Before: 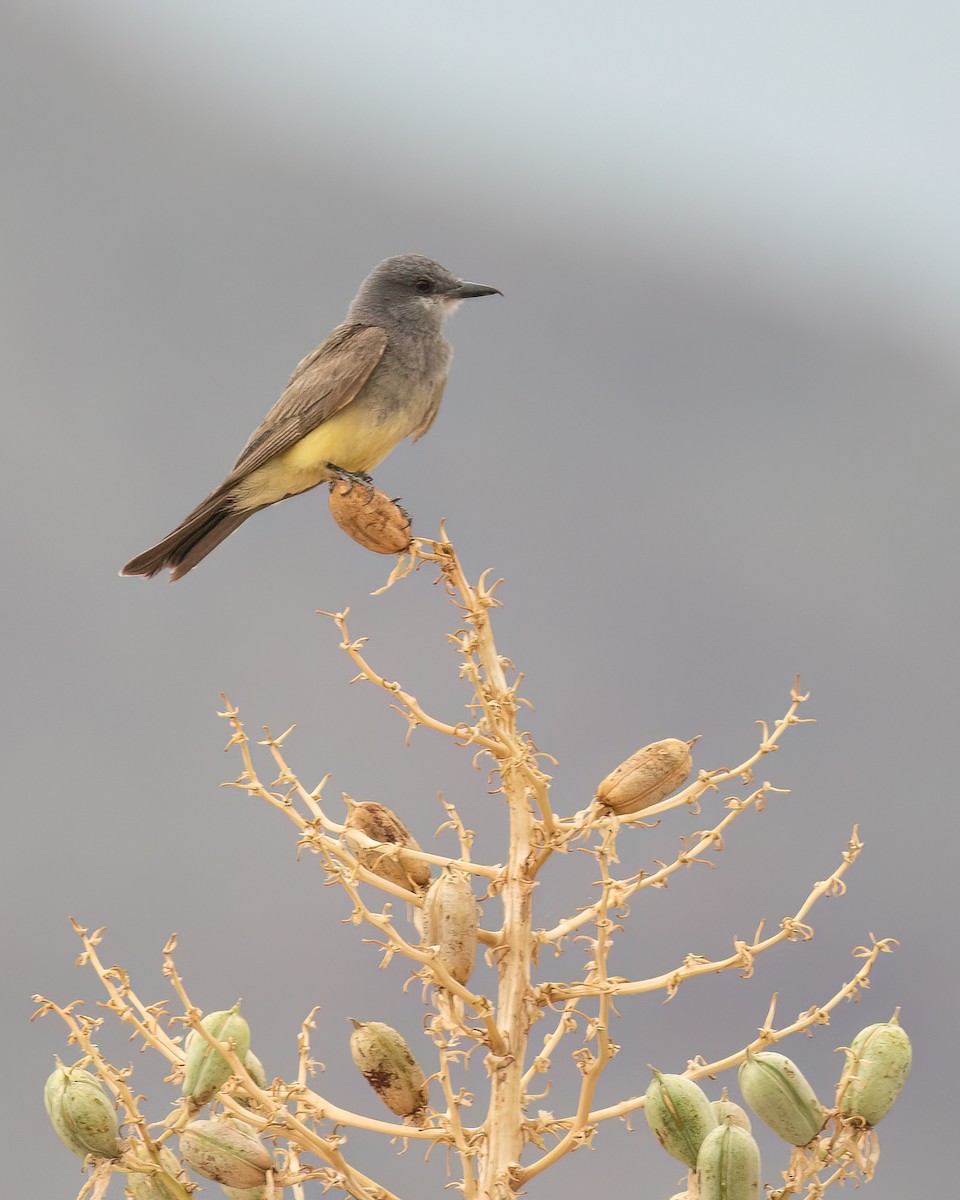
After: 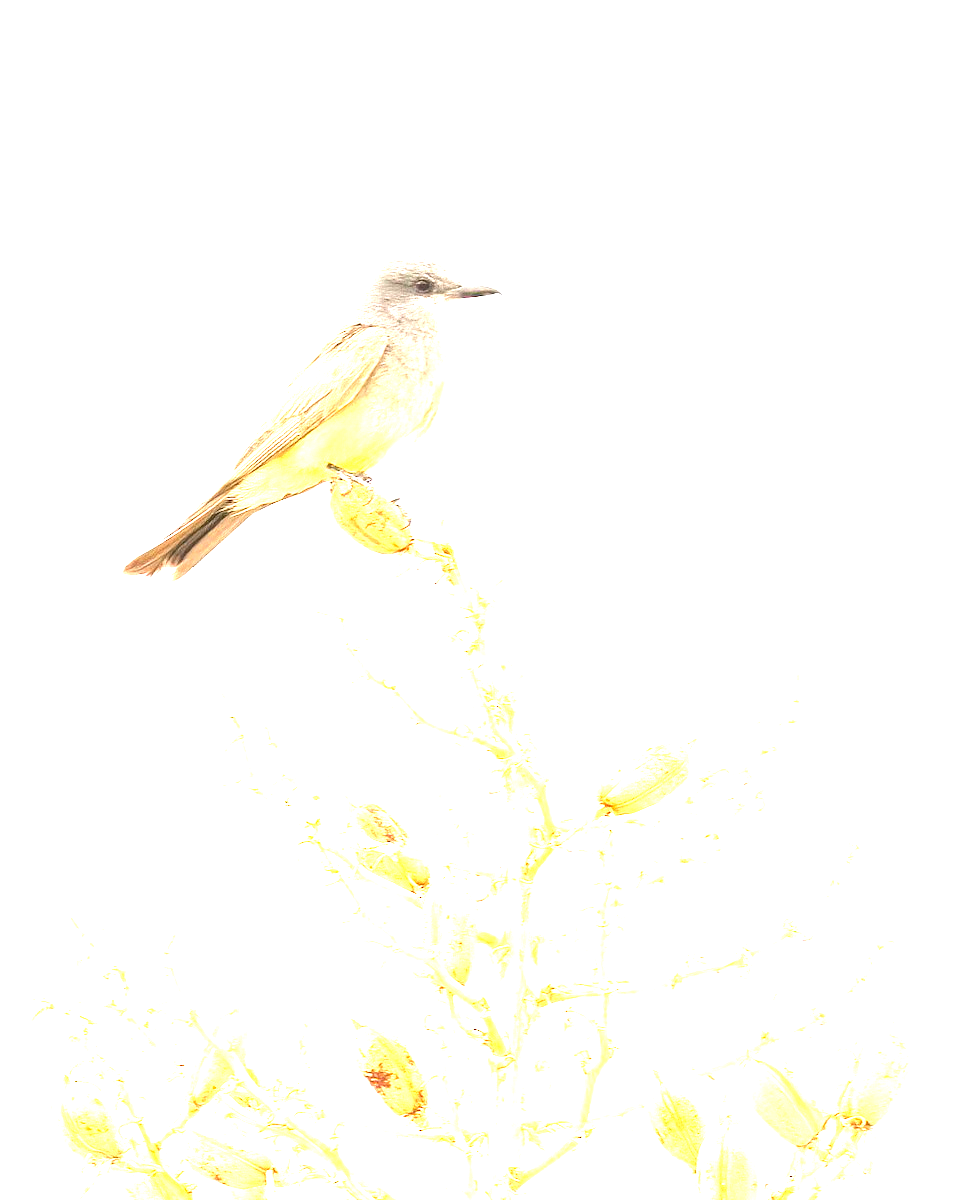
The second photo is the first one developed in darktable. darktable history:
exposure: exposure 3.029 EV, compensate highlight preservation false
contrast brightness saturation: contrast 0.083, saturation 0.201
